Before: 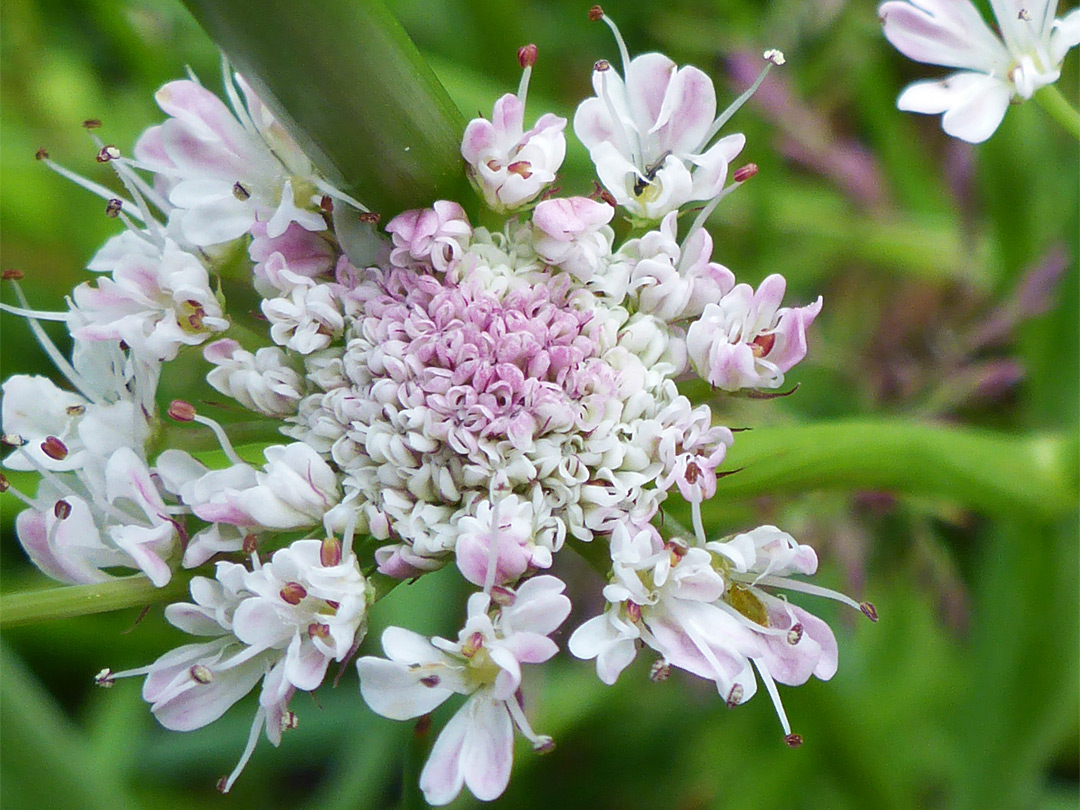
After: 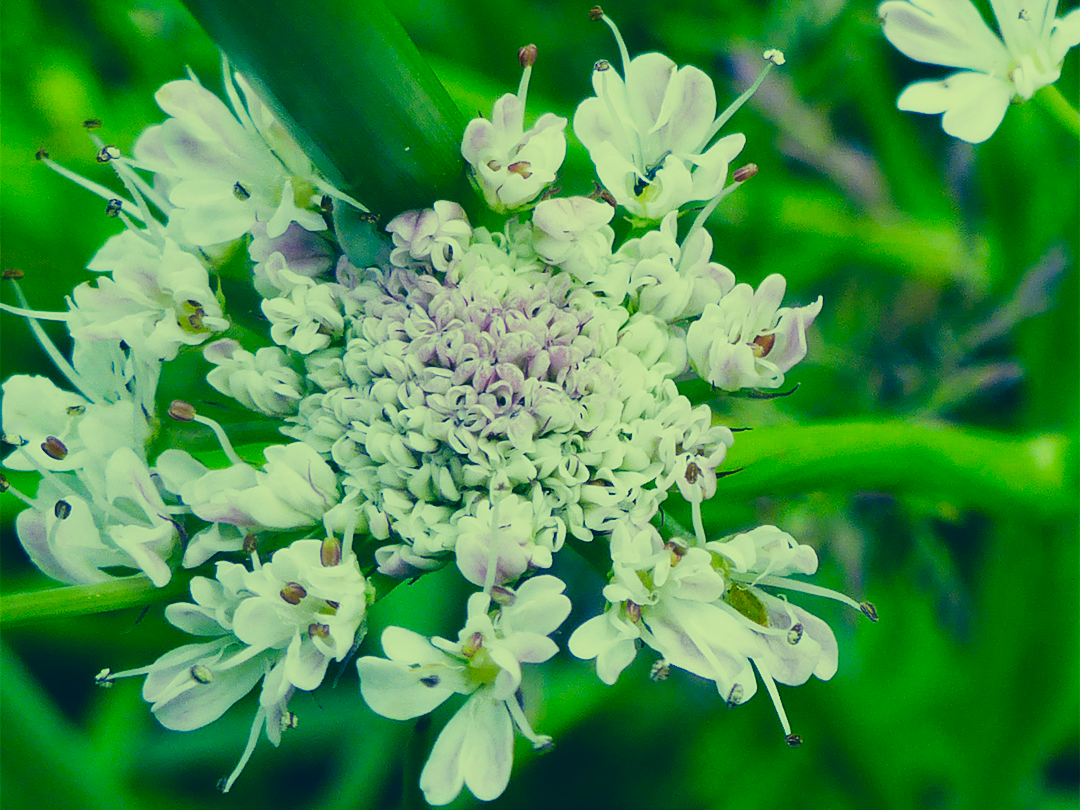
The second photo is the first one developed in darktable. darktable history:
color correction: highlights a* -15.58, highlights b* 40, shadows a* -40, shadows b* -26.18
sigmoid: on, module defaults
